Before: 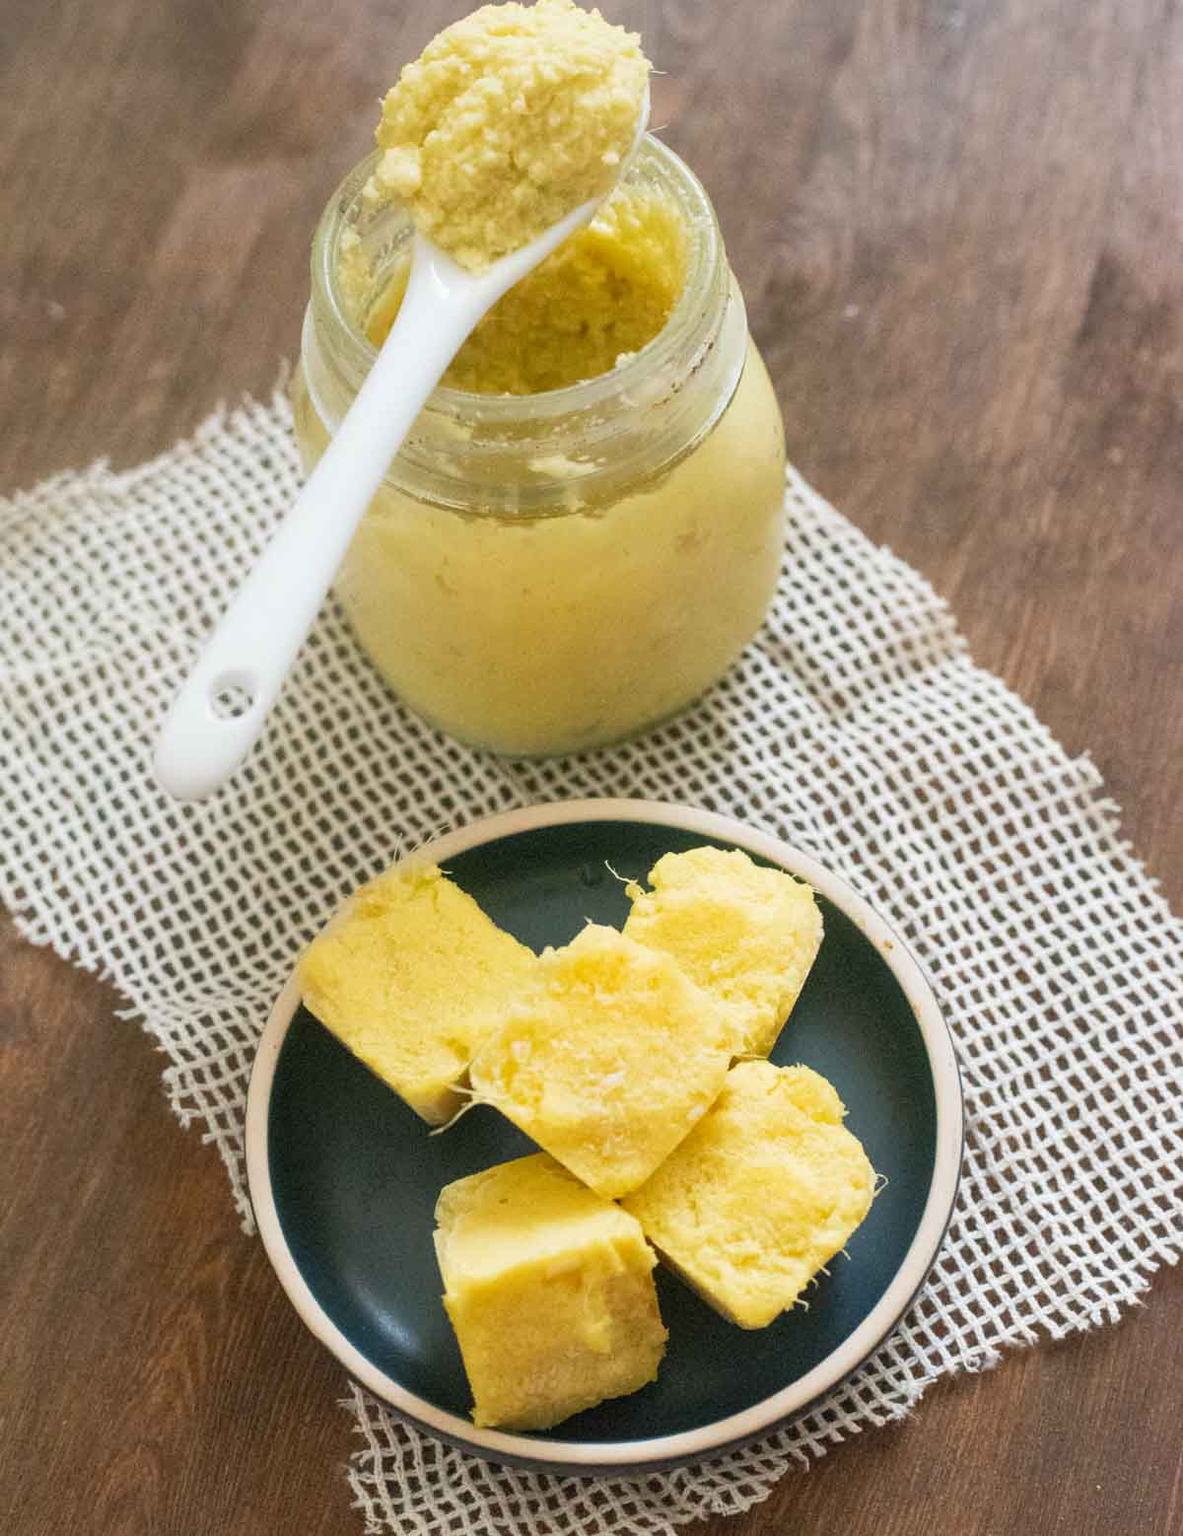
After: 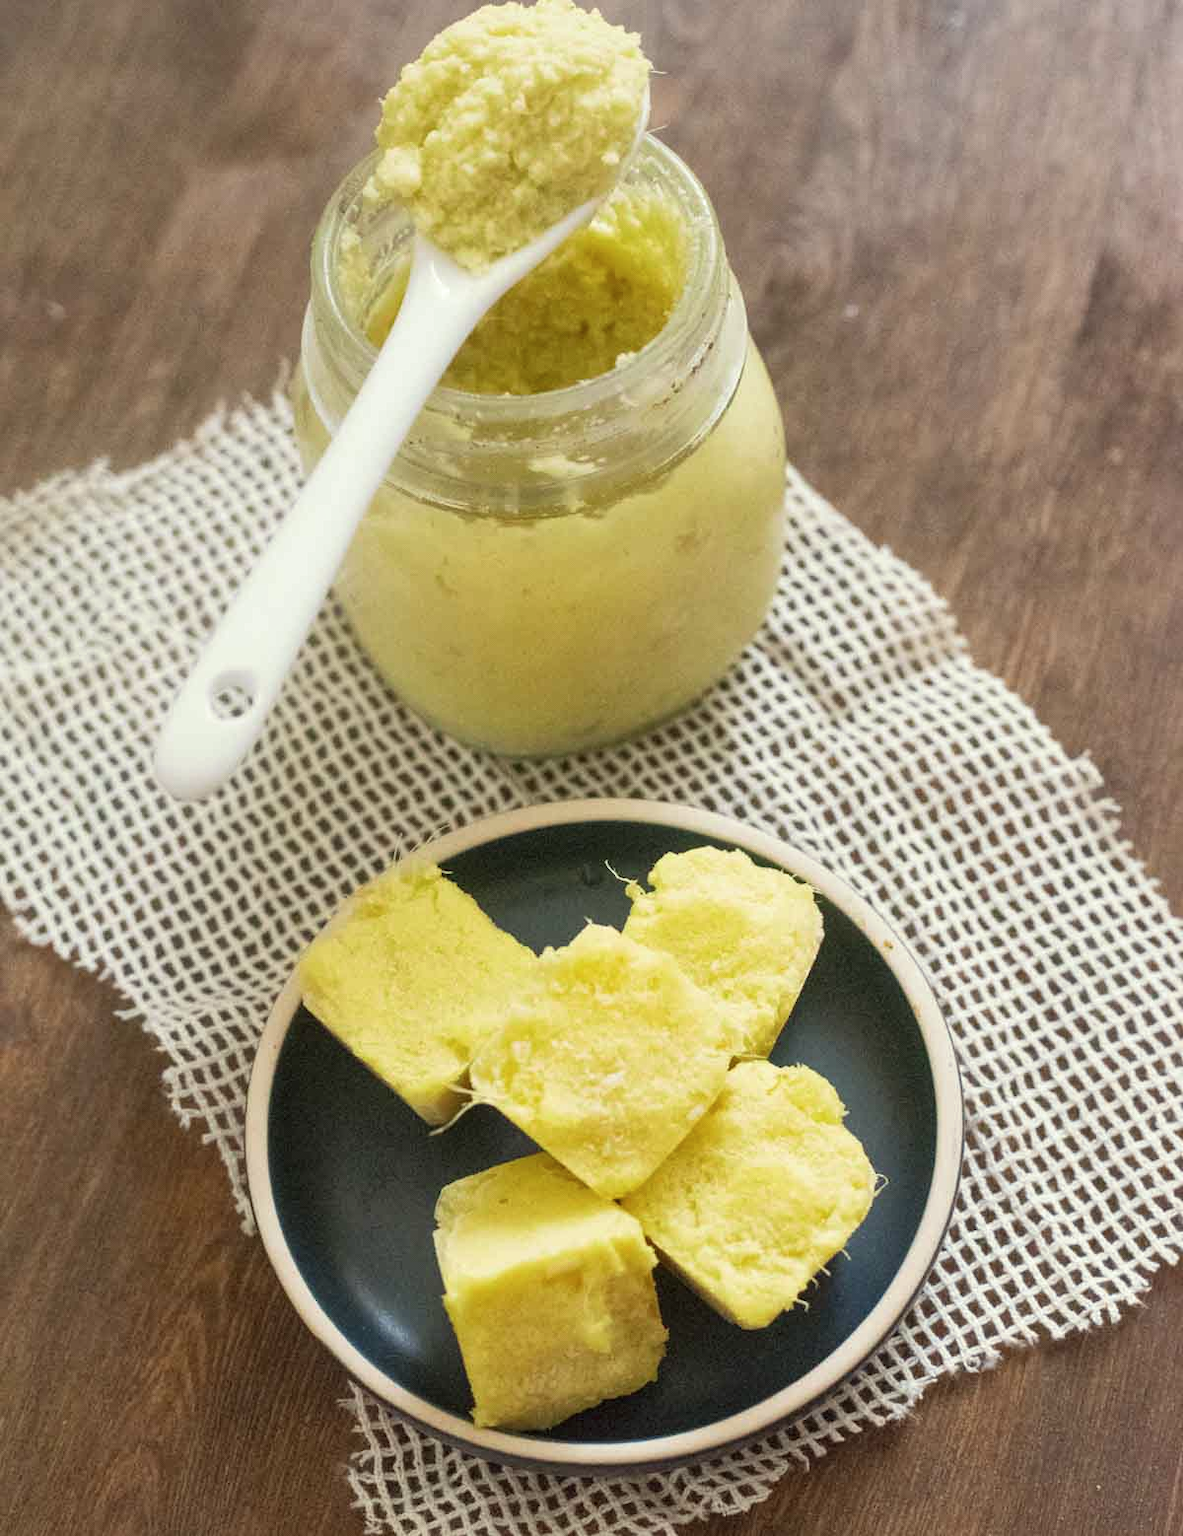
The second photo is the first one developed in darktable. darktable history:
tone equalizer: on, module defaults
split-toning: shadows › saturation 0.61, highlights › saturation 0.58, balance -28.74, compress 87.36%
local contrast: mode bilateral grid, contrast 10, coarseness 25, detail 110%, midtone range 0.2
color zones: curves: ch1 [(0.113, 0.438) (0.75, 0.5)]; ch2 [(0.12, 0.526) (0.75, 0.5)]
color correction: highlights a* -0.95, highlights b* 4.5, shadows a* 3.55
